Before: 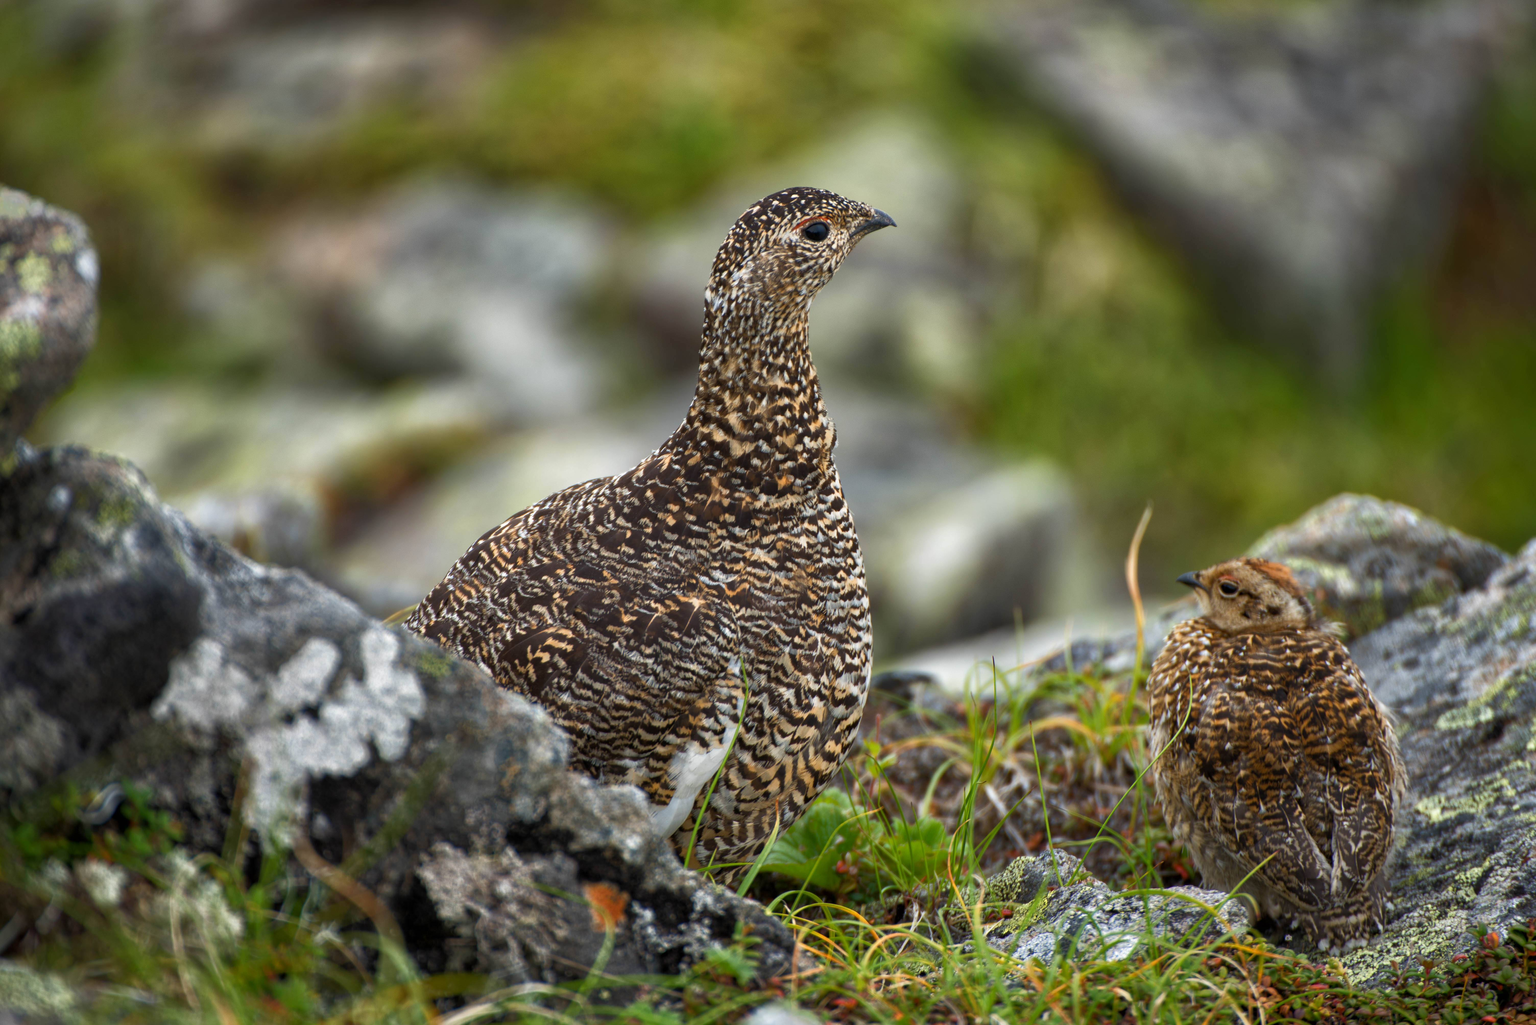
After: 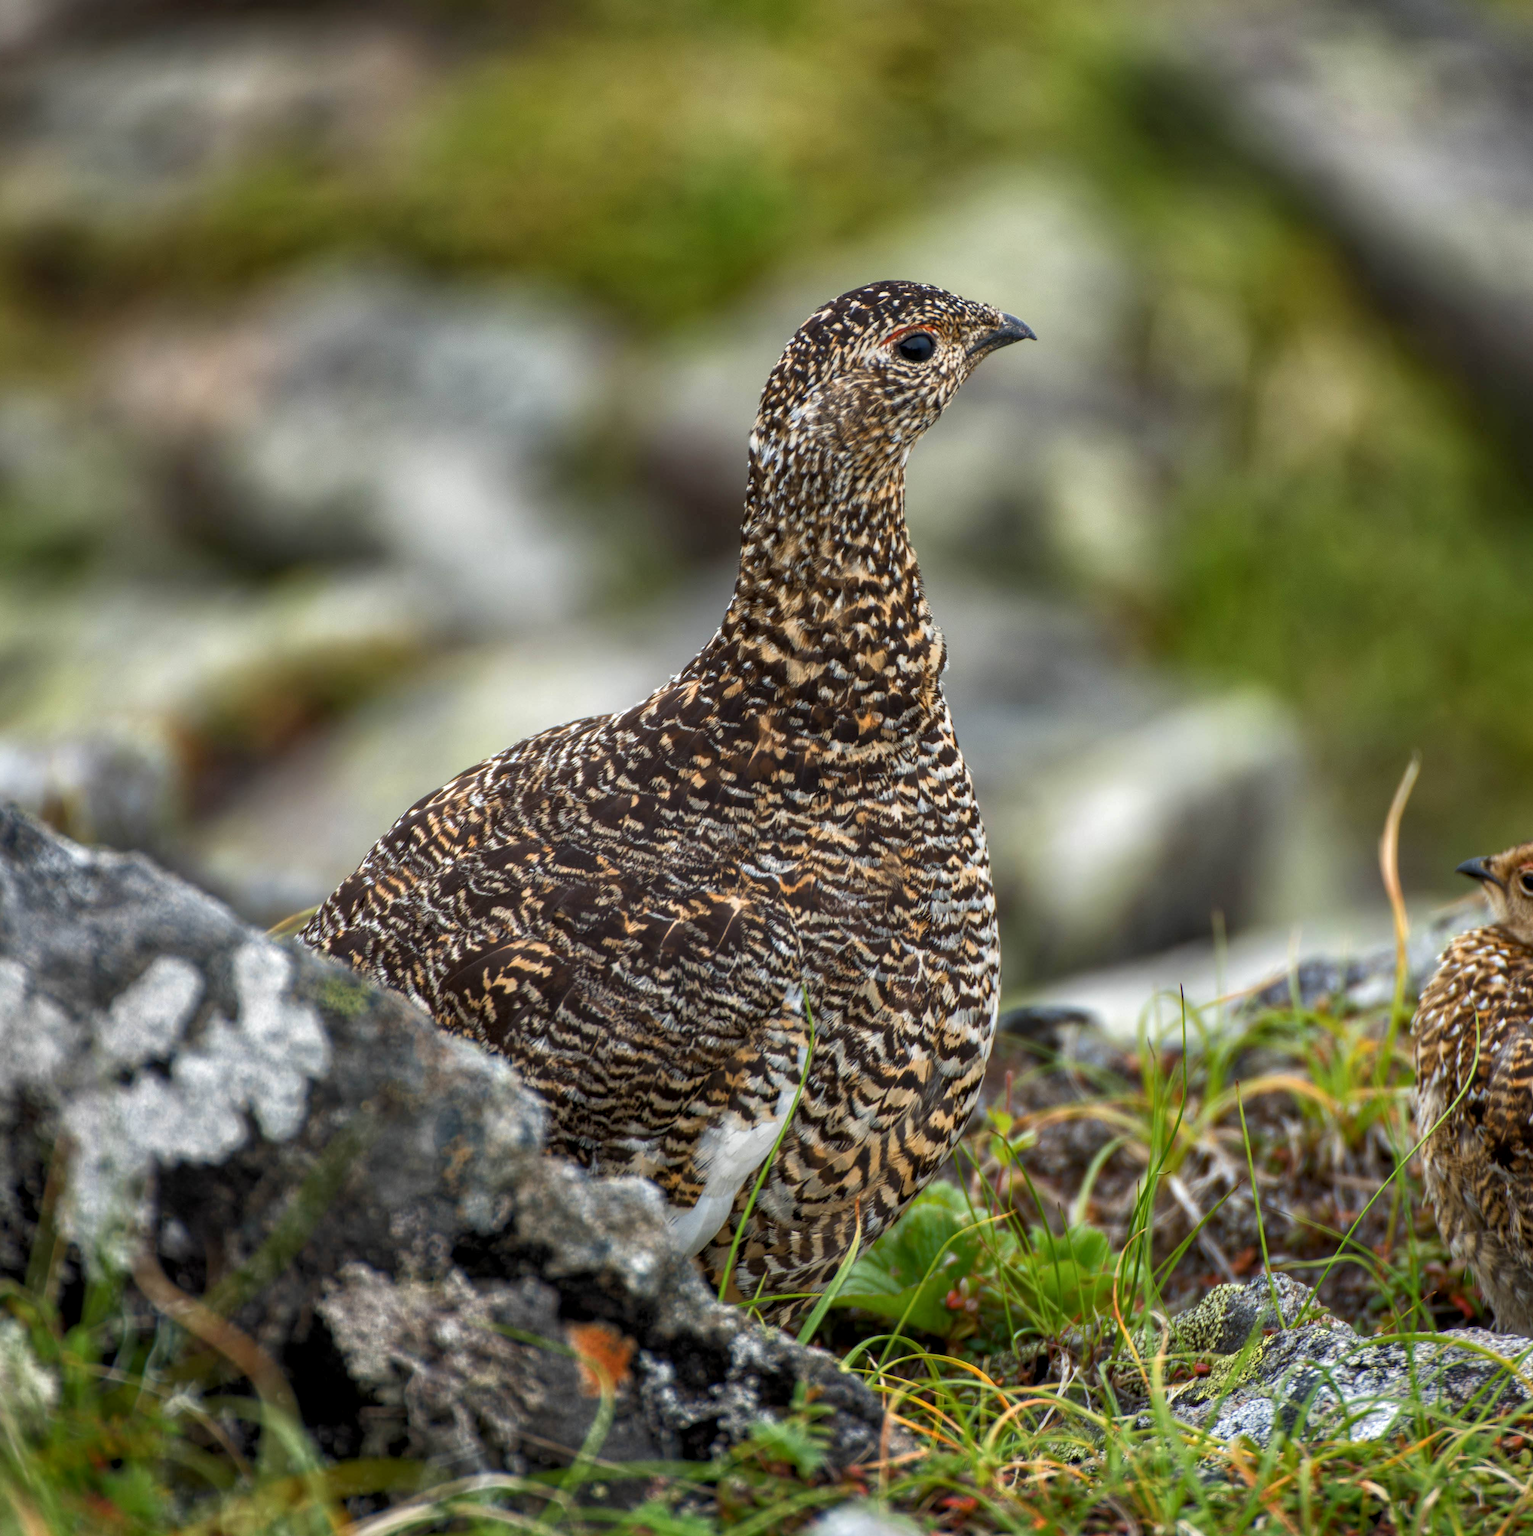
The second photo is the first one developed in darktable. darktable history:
crop and rotate: left 13.355%, right 20.02%
local contrast: on, module defaults
